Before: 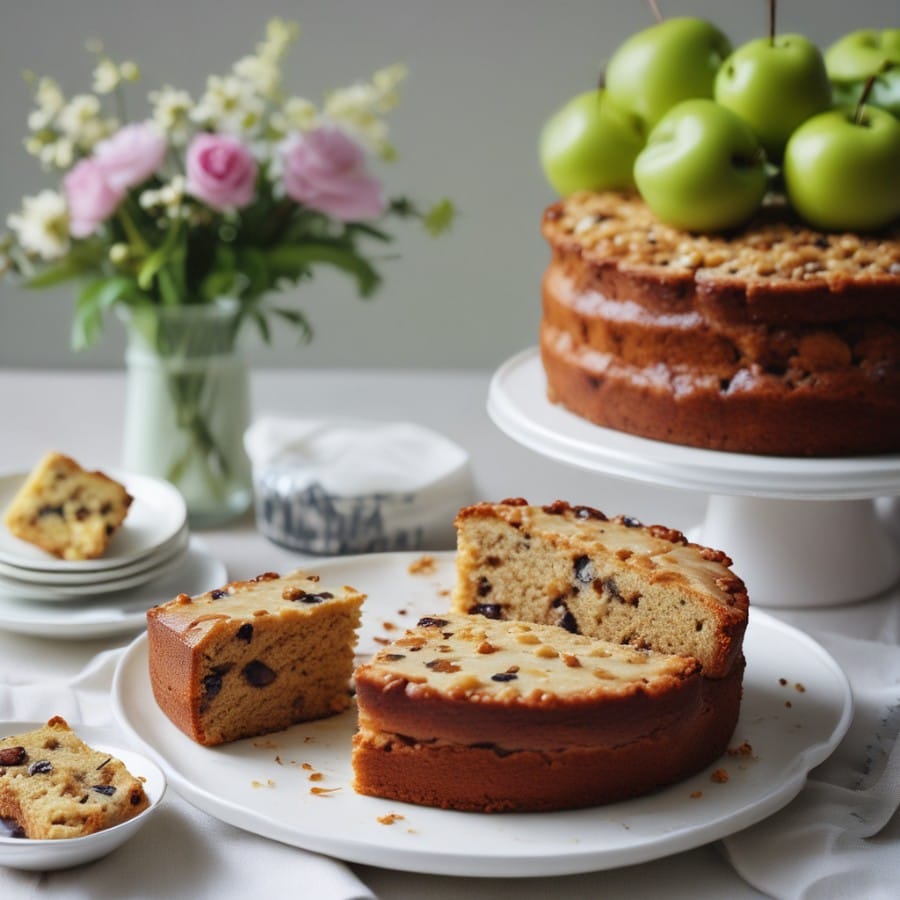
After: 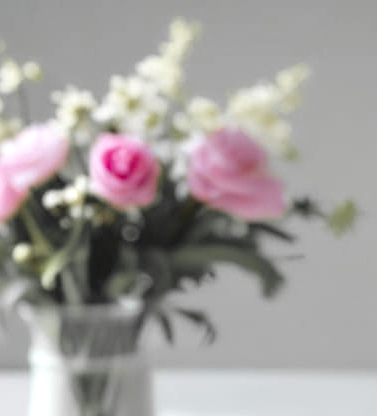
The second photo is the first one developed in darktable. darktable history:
exposure: black level correction 0, exposure 0.5 EV, compensate exposure bias true, compensate highlight preservation false
crop and rotate: left 10.817%, top 0.062%, right 47.194%, bottom 53.626%
sharpen: radius 2.529, amount 0.323
color zones: curves: ch1 [(0, 0.679) (0.143, 0.647) (0.286, 0.261) (0.378, -0.011) (0.571, 0.396) (0.714, 0.399) (0.857, 0.406) (1, 0.679)]
